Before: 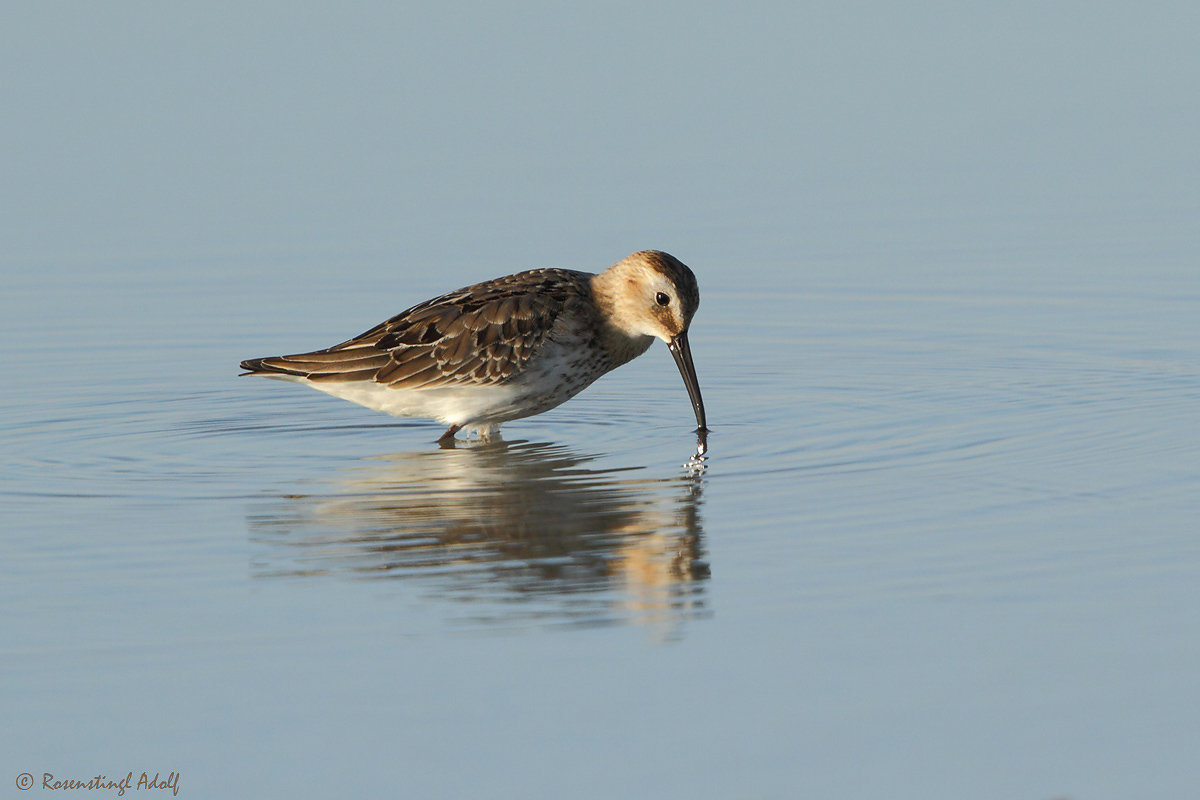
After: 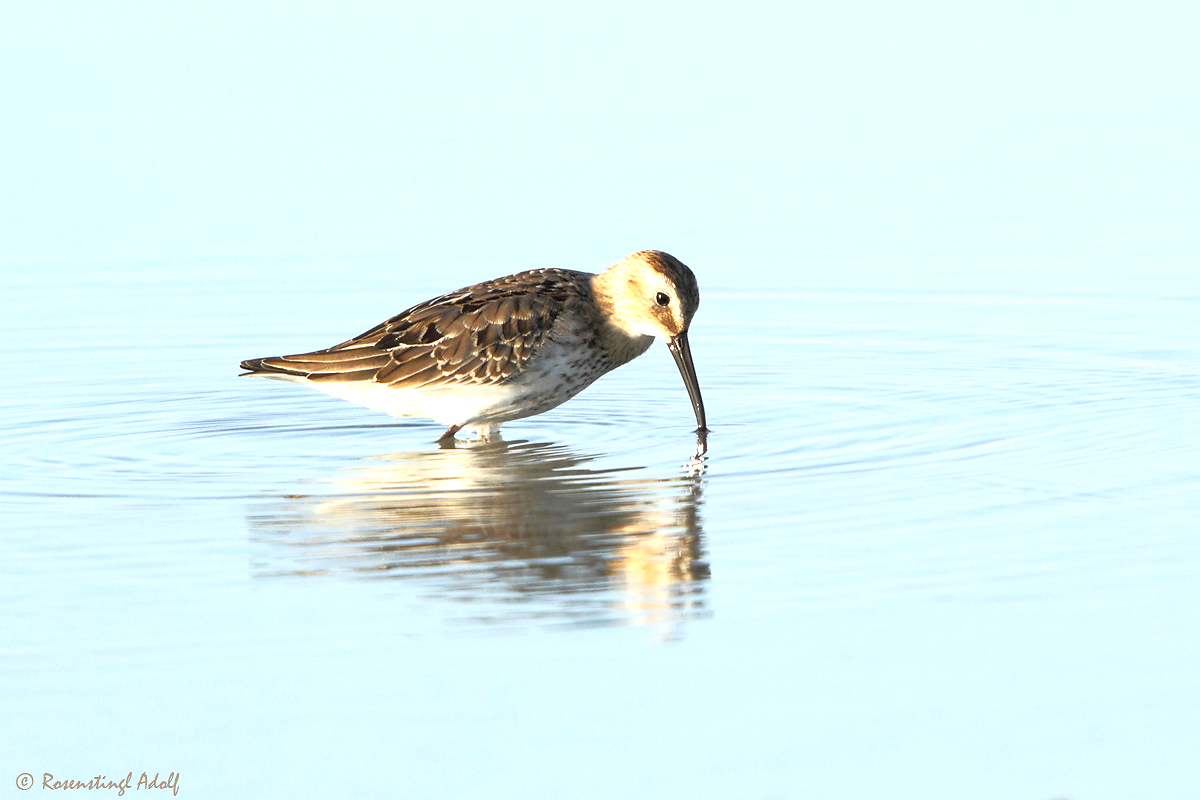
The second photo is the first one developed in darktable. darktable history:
exposure: black level correction 0.001, exposure 1.302 EV, compensate highlight preservation false
